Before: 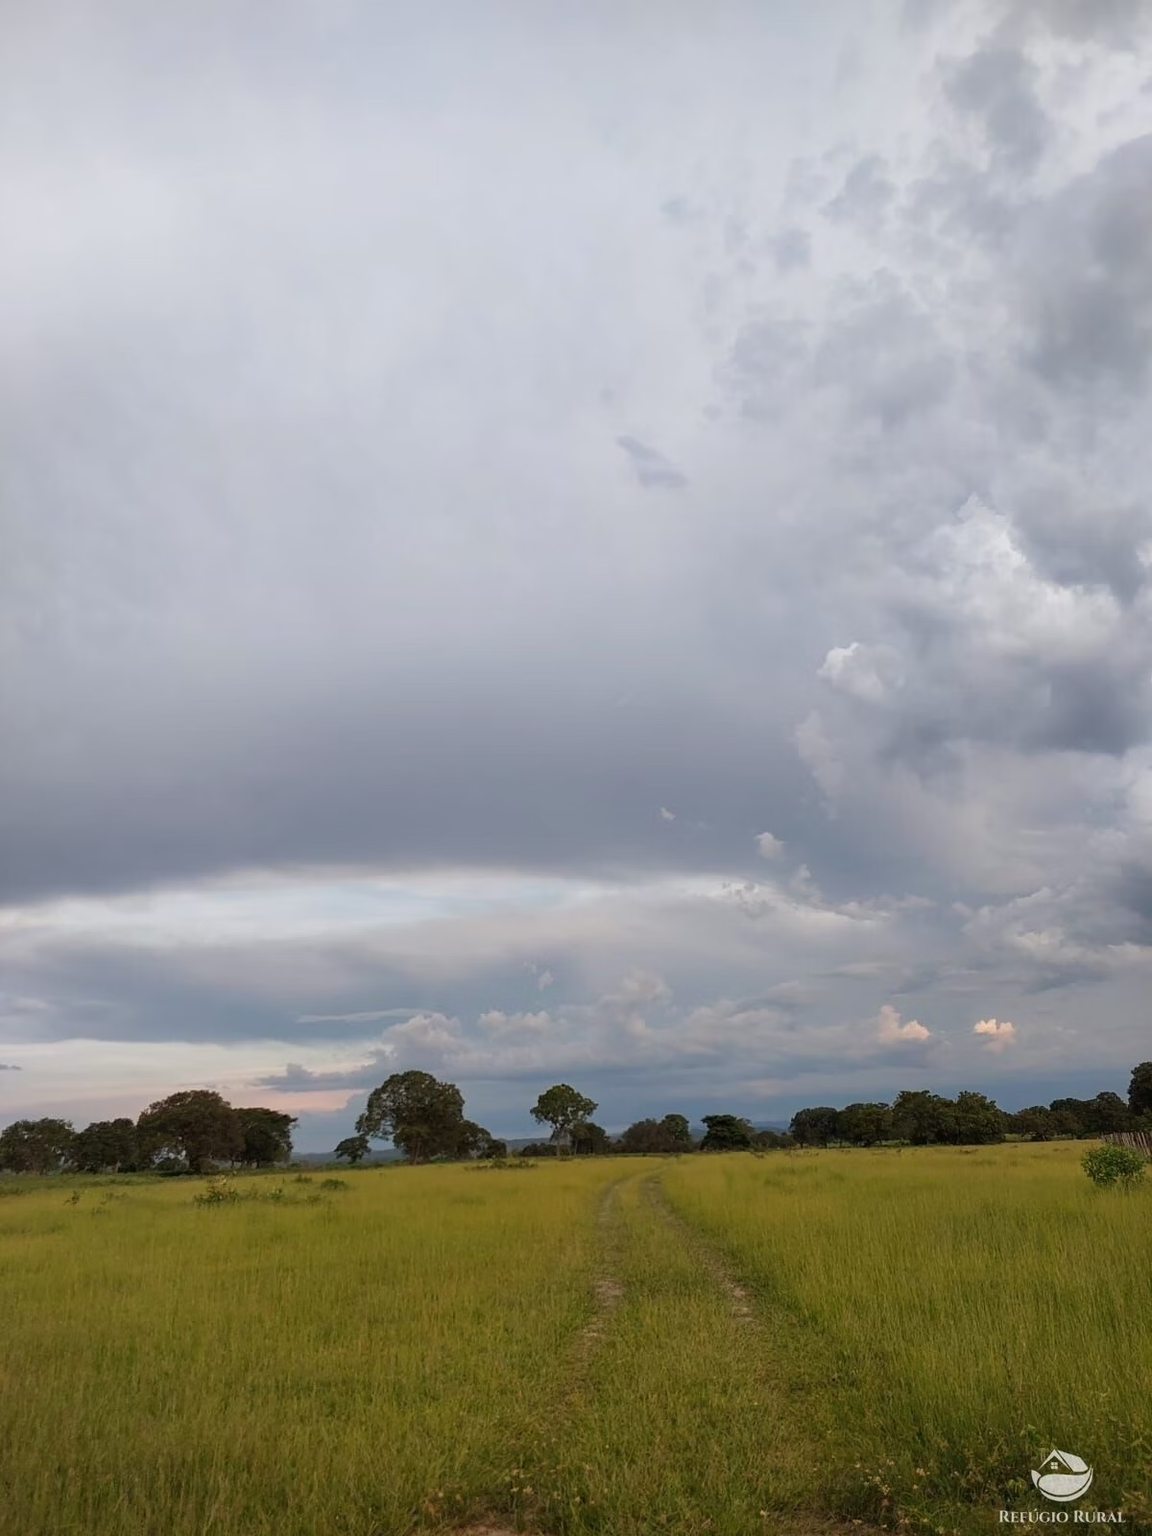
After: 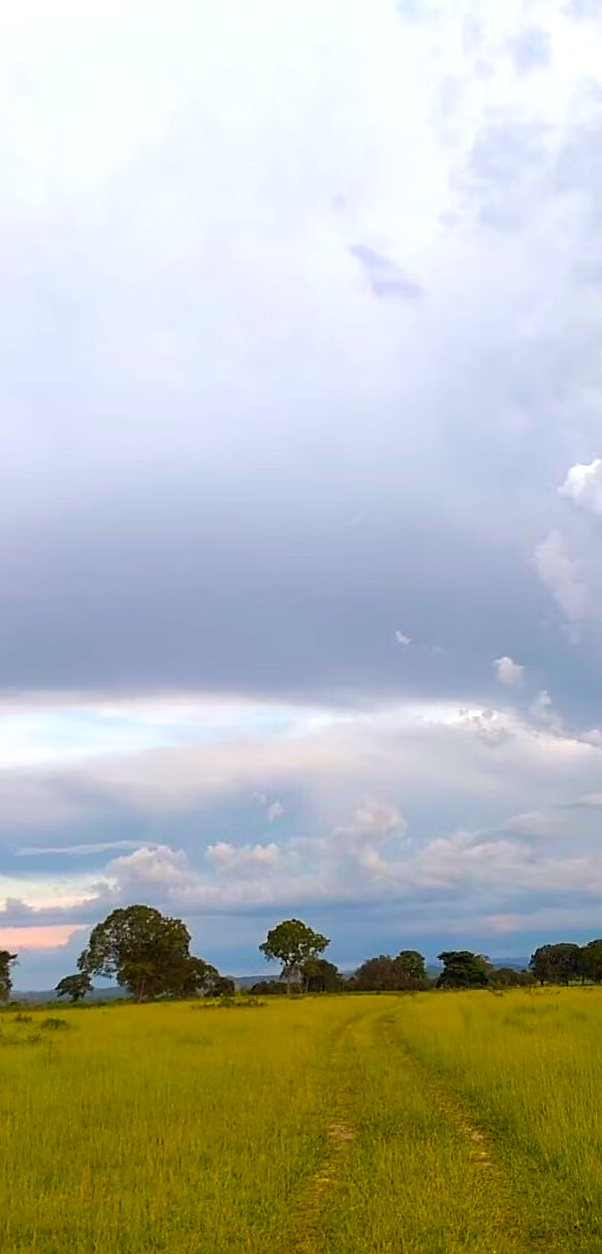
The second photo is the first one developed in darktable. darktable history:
crop and rotate: angle 0.016°, left 24.433%, top 13.152%, right 25.381%, bottom 8.396%
sharpen: radius 1.824, amount 0.411, threshold 1.238
color balance rgb: linear chroma grading › global chroma 8.891%, perceptual saturation grading › global saturation 25.821%, perceptual brilliance grading › global brilliance 18.543%, global vibrance 33.526%
